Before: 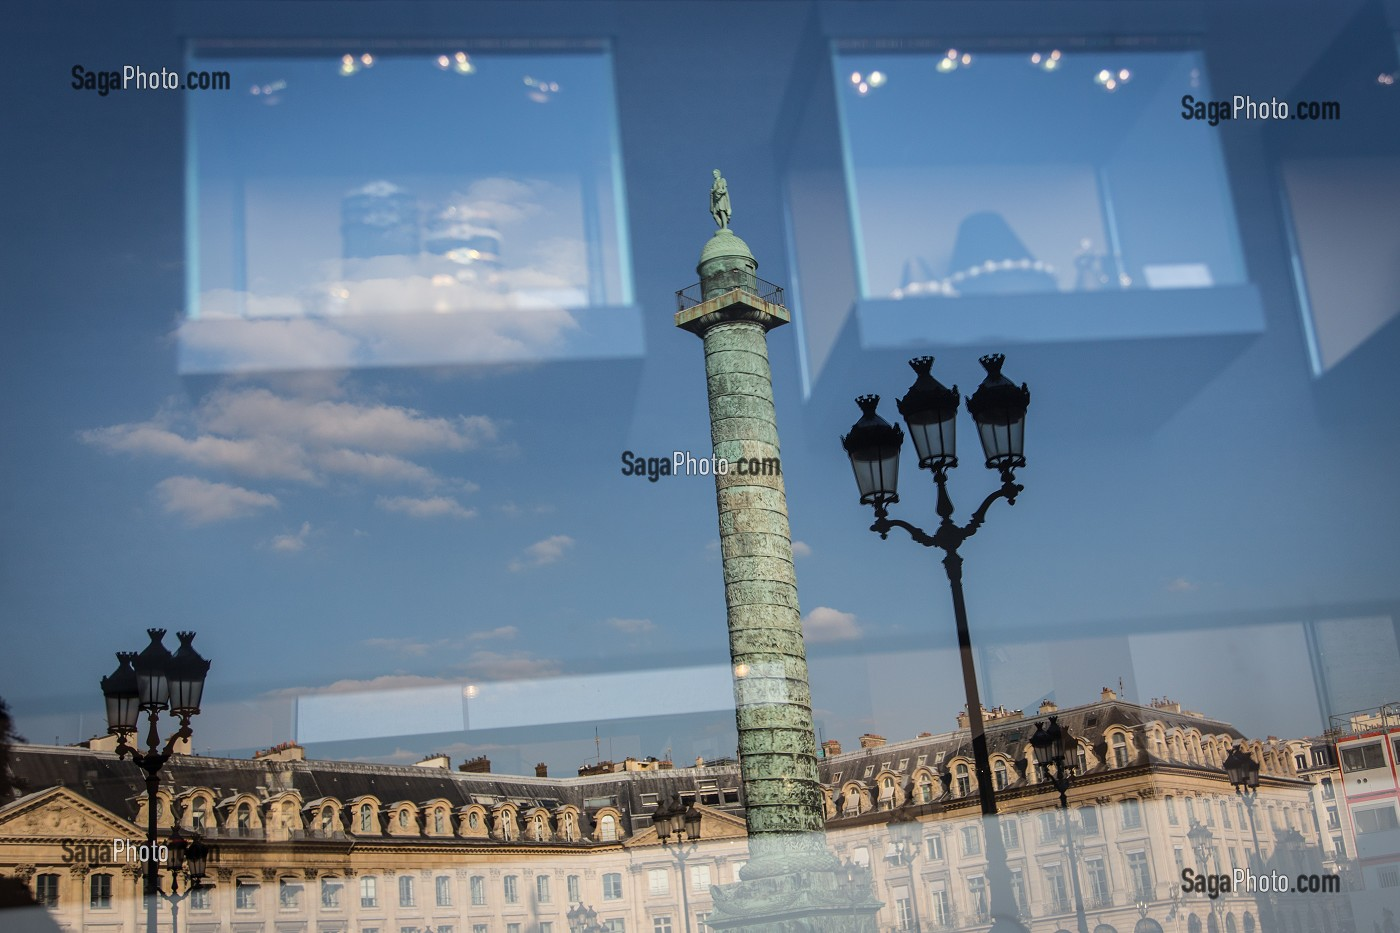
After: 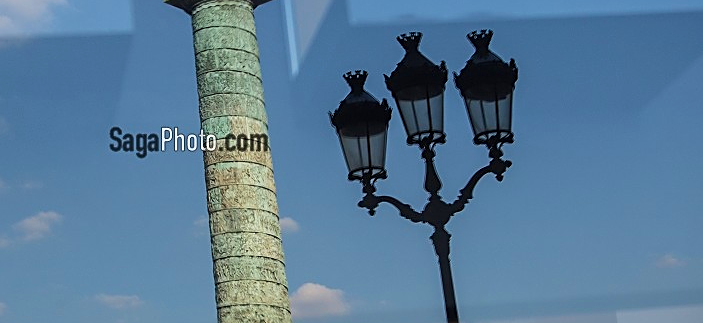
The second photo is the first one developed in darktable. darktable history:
velvia: on, module defaults
sharpen: on, module defaults
crop: left 36.607%, top 34.735%, right 13.146%, bottom 30.611%
